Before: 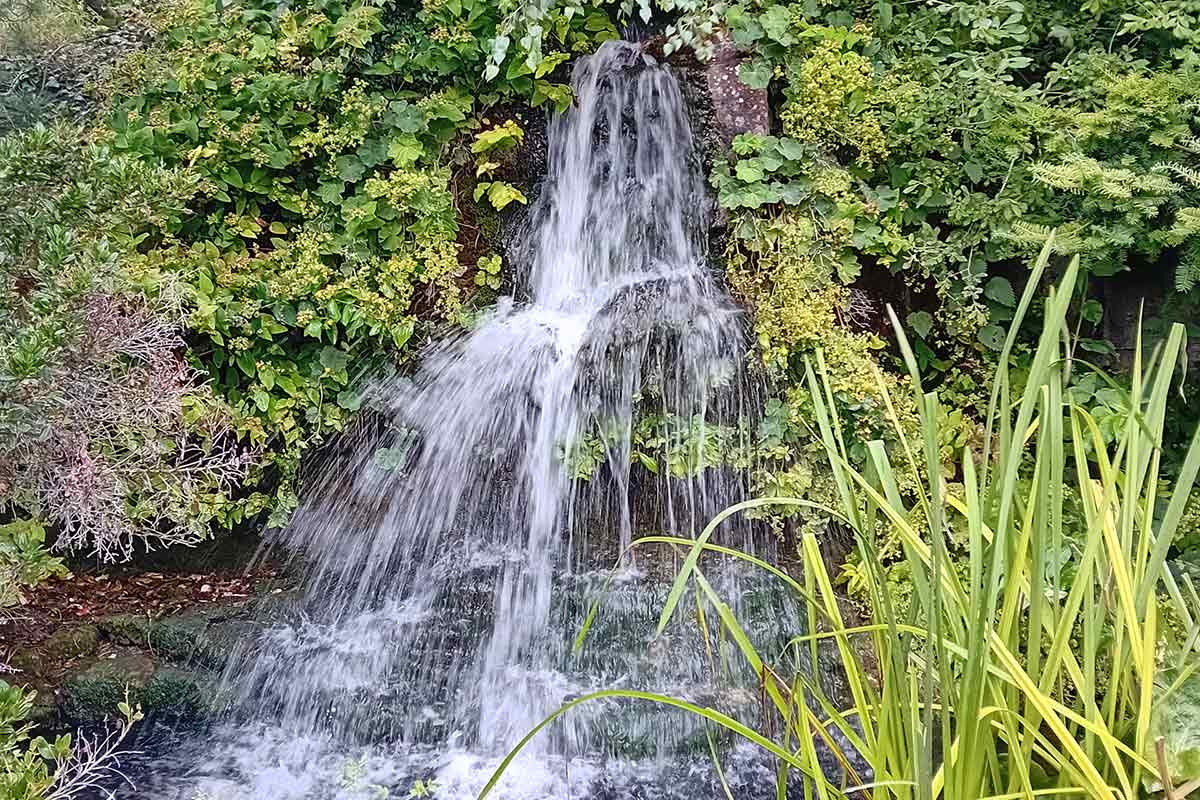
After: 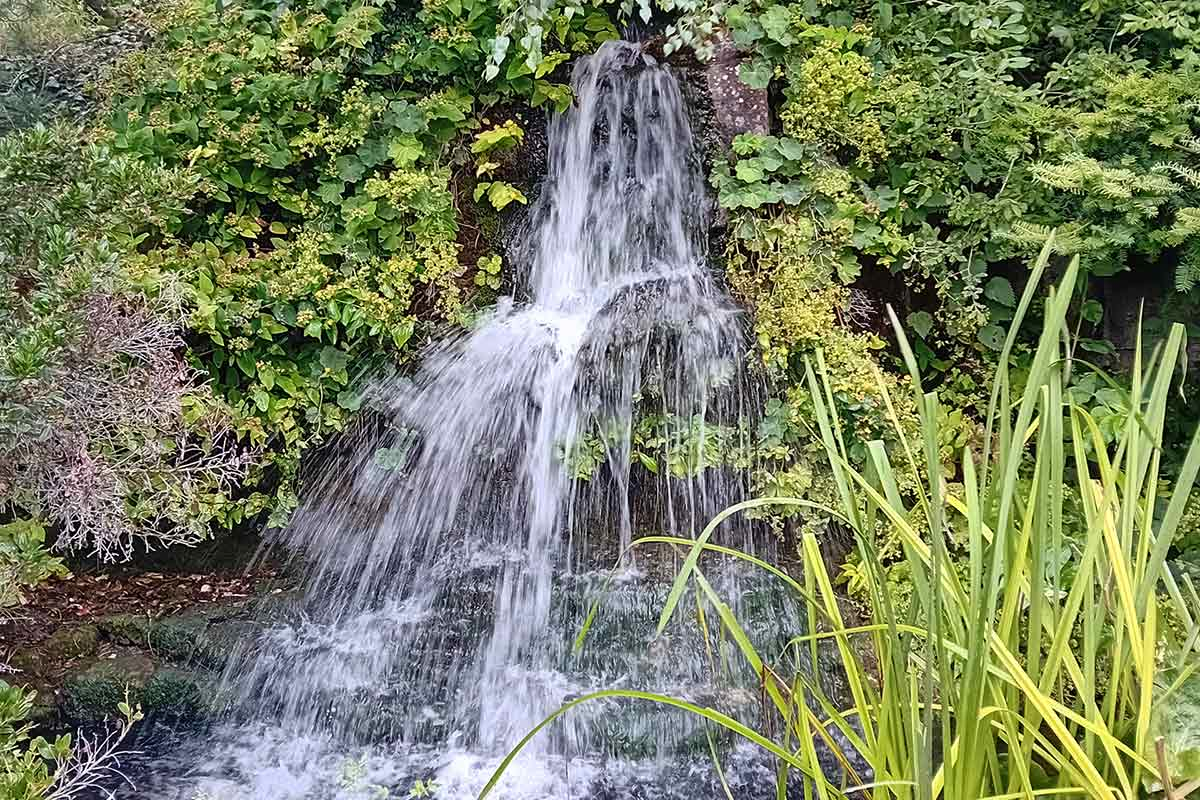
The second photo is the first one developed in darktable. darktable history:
levels: mode automatic, gray 50.8%
color zones: curves: ch1 [(0.077, 0.436) (0.25, 0.5) (0.75, 0.5)]
rotate and perspective: crop left 0, crop top 0
